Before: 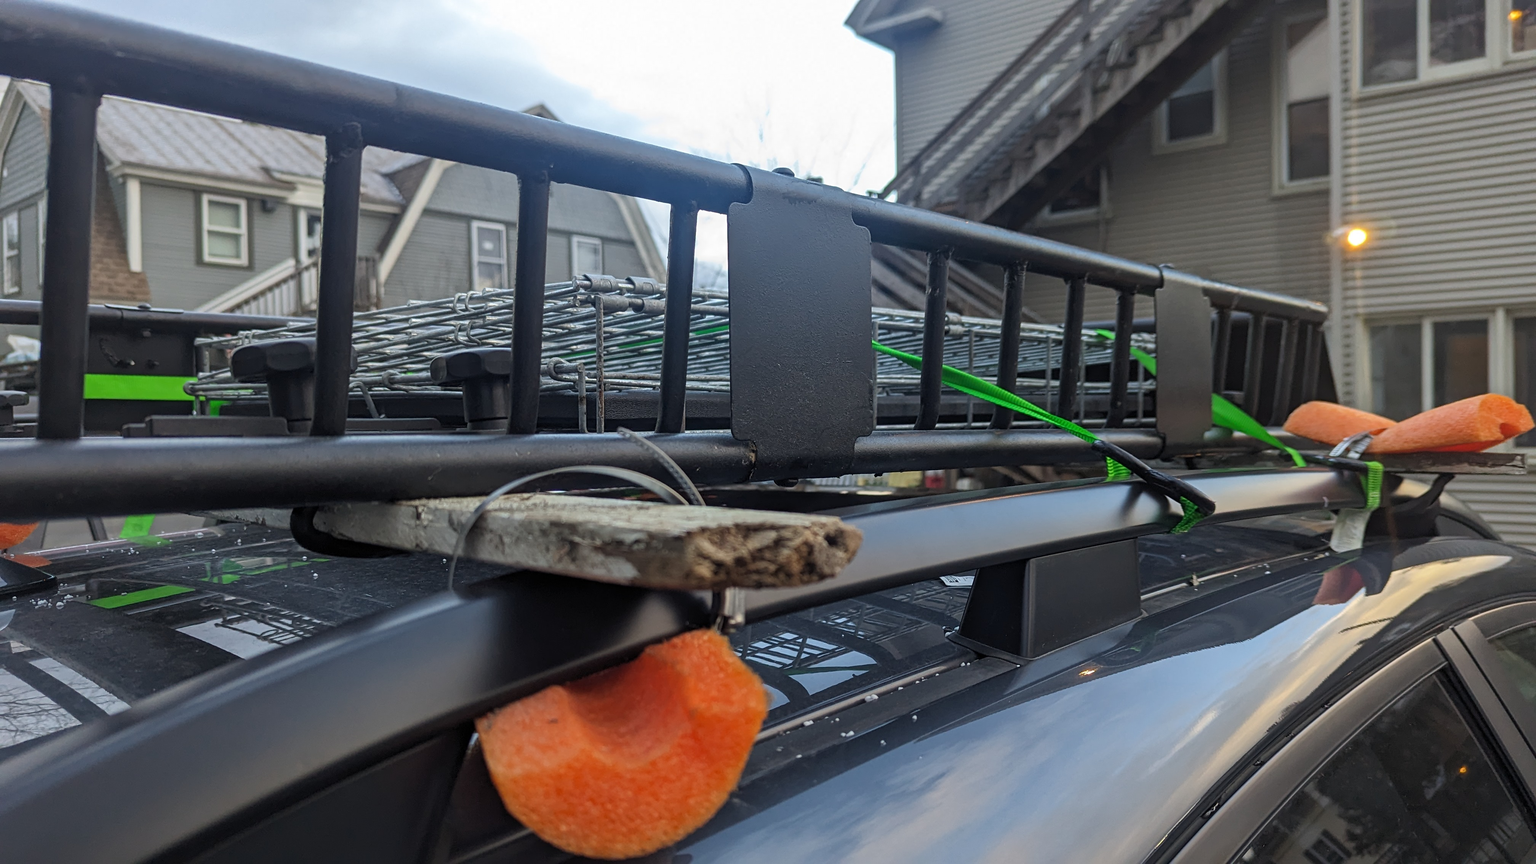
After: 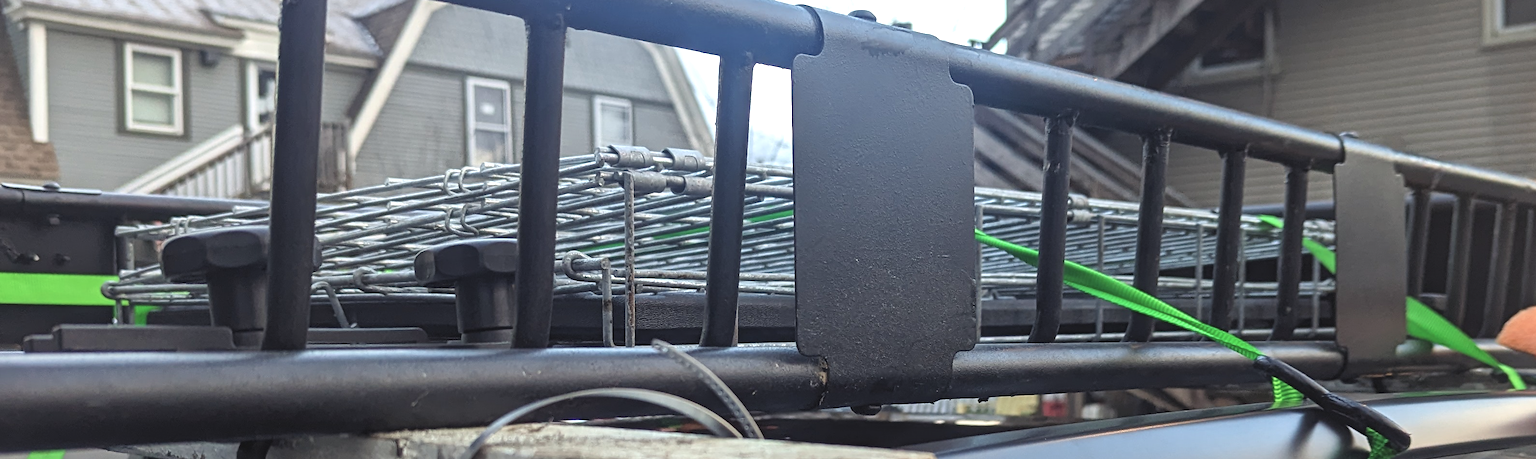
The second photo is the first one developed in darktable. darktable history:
crop: left 6.782%, top 18.528%, right 14.406%, bottom 39.573%
color balance rgb: shadows lift › chroma 3.043%, shadows lift › hue 279.64°, linear chroma grading › global chroma 15.252%, perceptual saturation grading › global saturation -32.775%, global vibrance 20%
tone equalizer: mask exposure compensation -0.486 EV
exposure: black level correction -0.005, exposure 0.629 EV, compensate exposure bias true, compensate highlight preservation false
